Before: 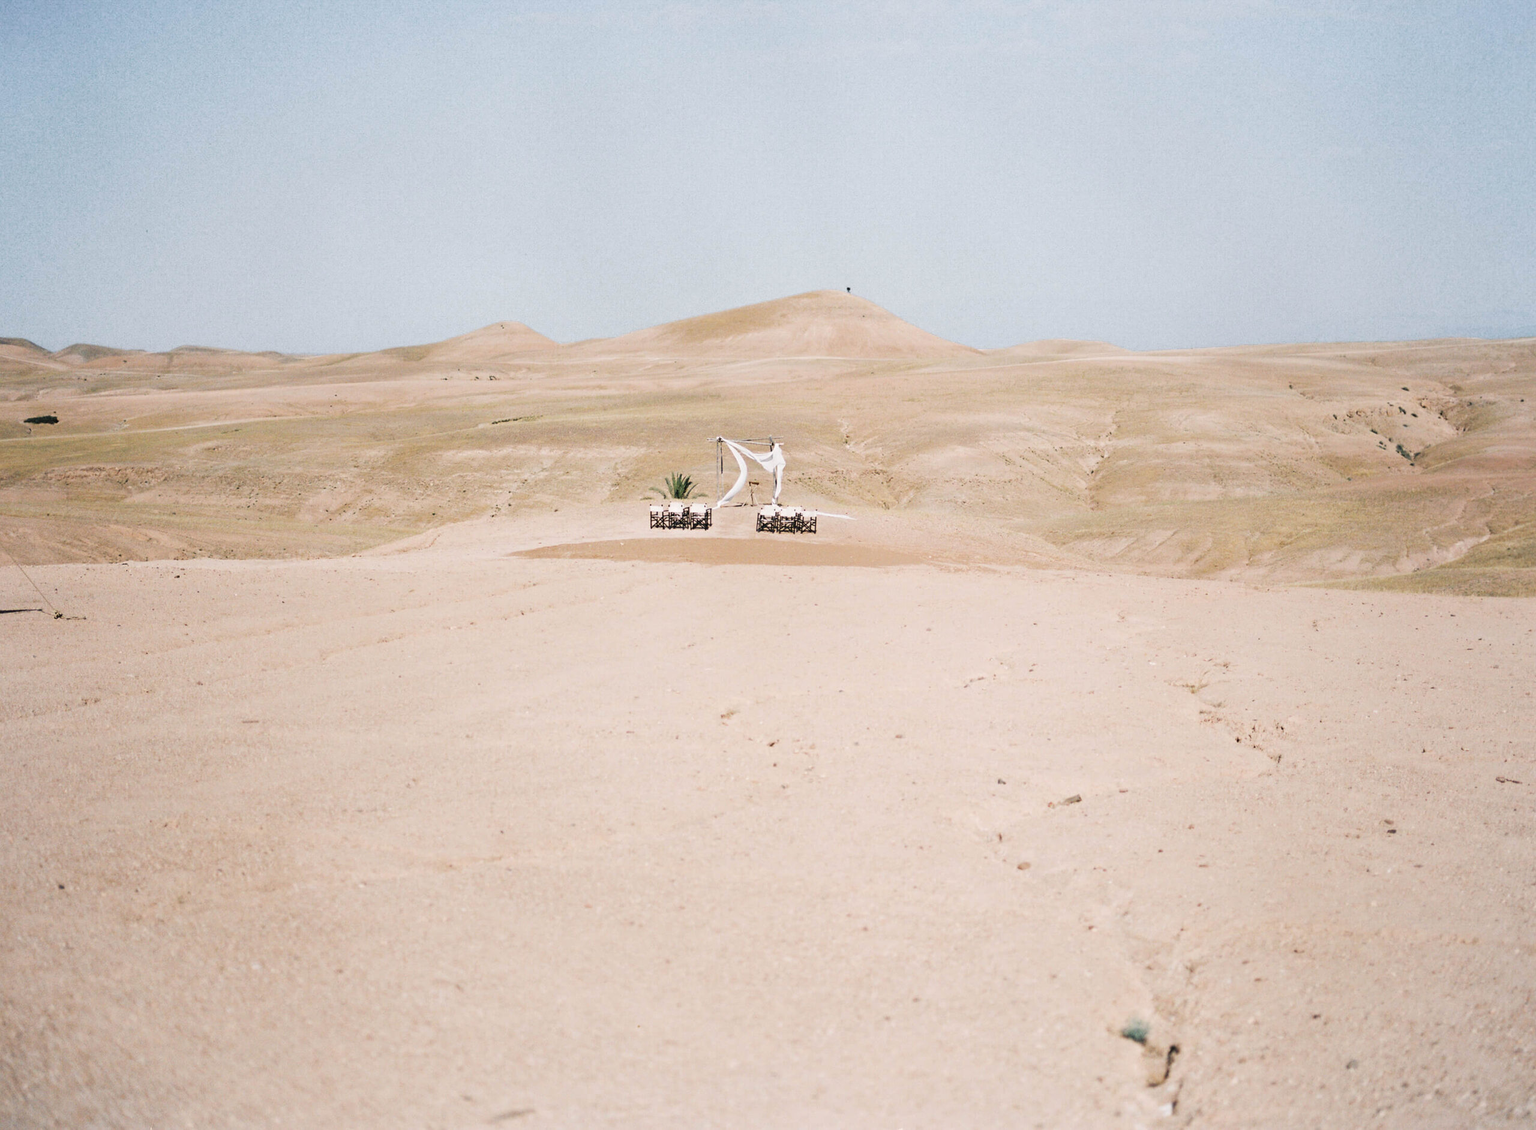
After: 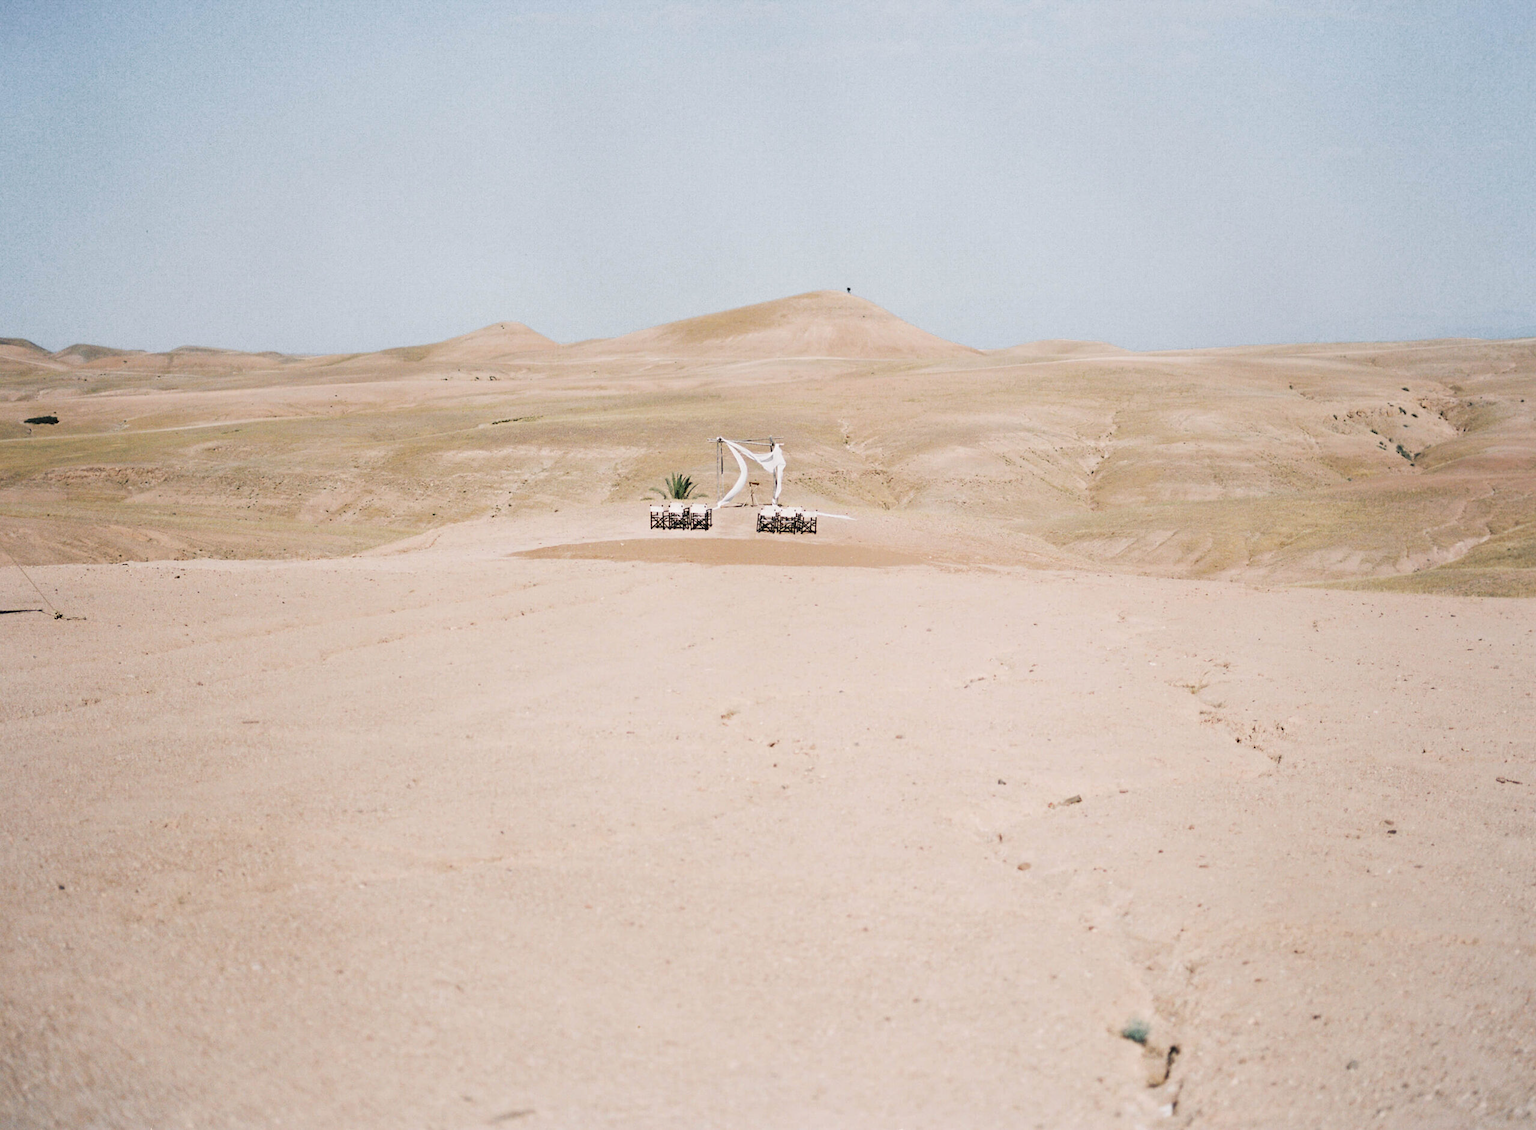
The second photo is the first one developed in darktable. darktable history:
exposure: exposure -0.07 EV, compensate highlight preservation false
